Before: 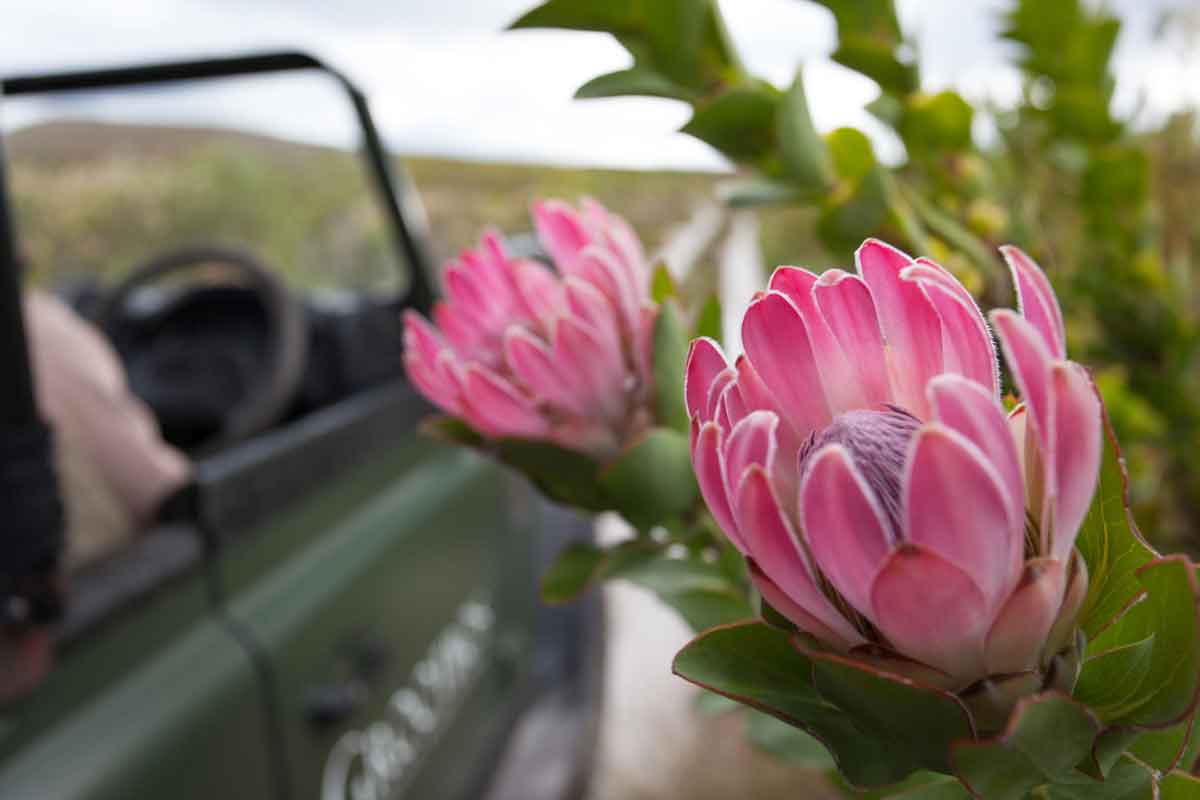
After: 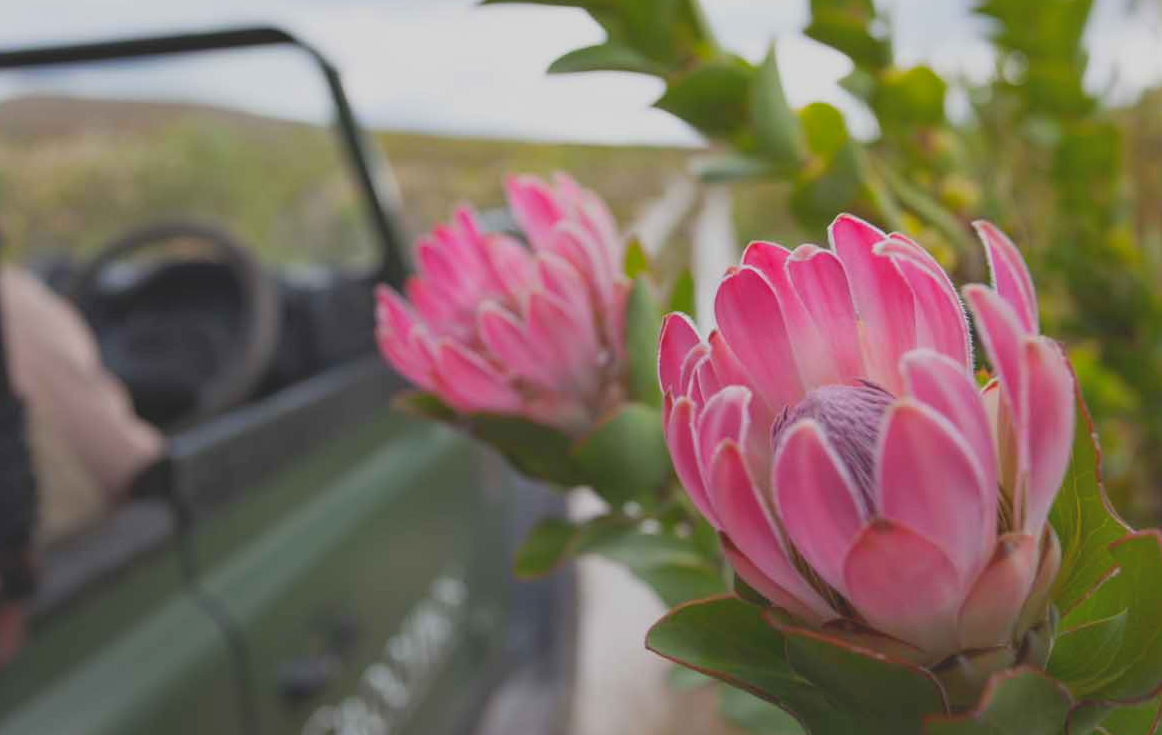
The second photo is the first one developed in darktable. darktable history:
contrast brightness saturation: contrast -0.294
crop: left 2.309%, top 3.21%, right 0.787%, bottom 4.862%
